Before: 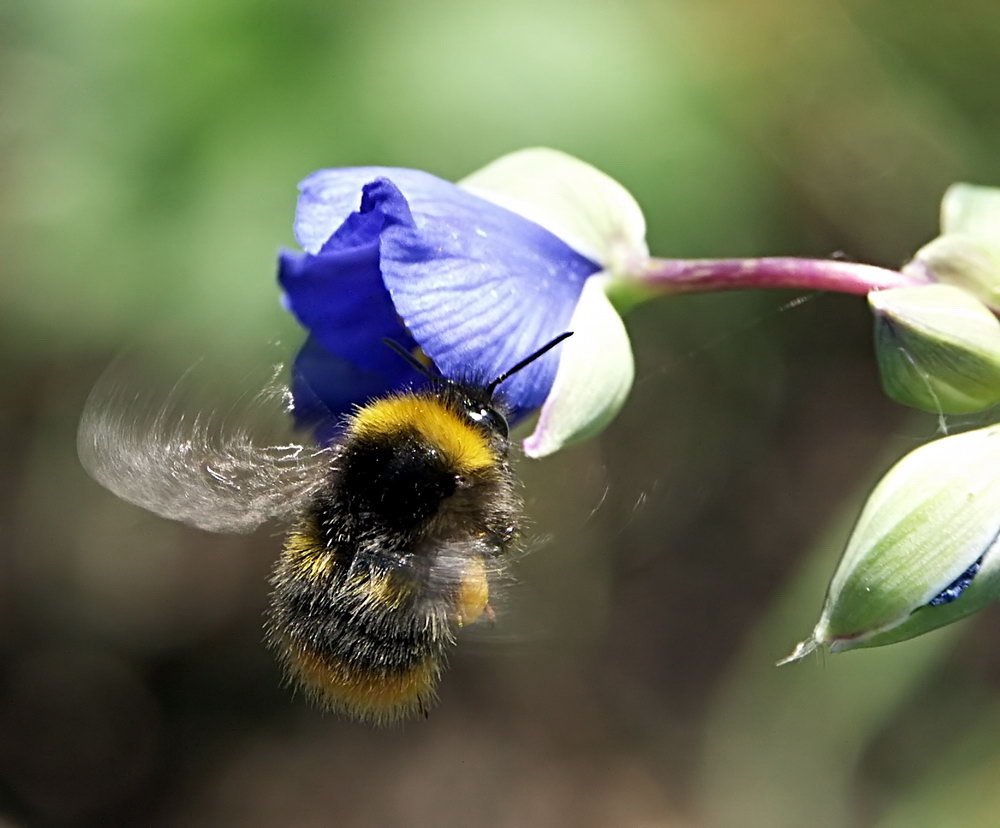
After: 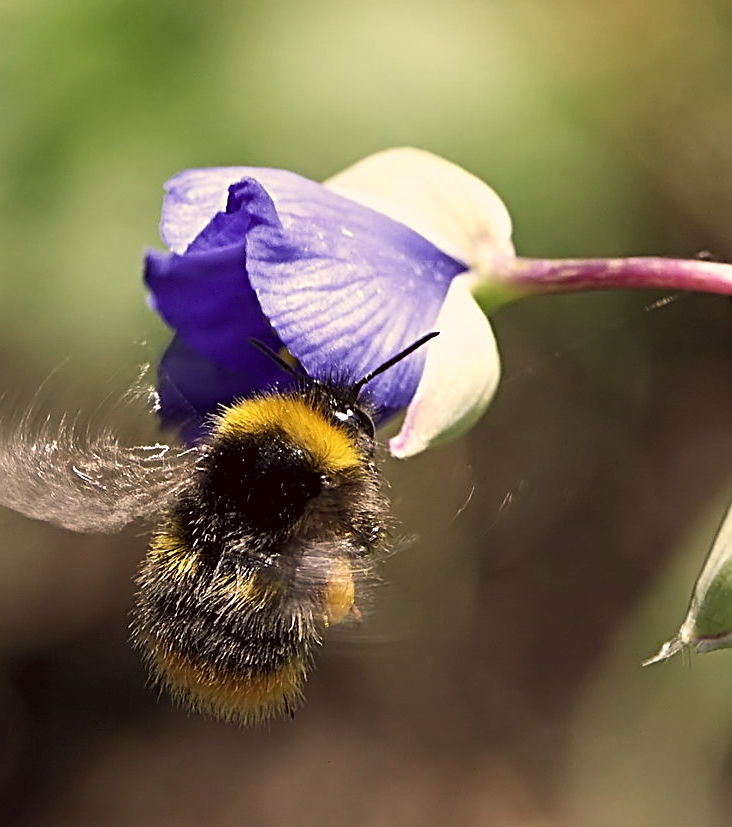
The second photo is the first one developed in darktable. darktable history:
color balance rgb: shadows lift › hue 87.51°, highlights gain › chroma 1.62%, highlights gain › hue 55.1°, global offset › chroma 0.06%, global offset › hue 253.66°, linear chroma grading › global chroma 0.5%
sharpen: on, module defaults
color correction: highlights a* 6.27, highlights b* 8.19, shadows a* 5.94, shadows b* 7.23, saturation 0.9
crop: left 13.443%, right 13.31%
